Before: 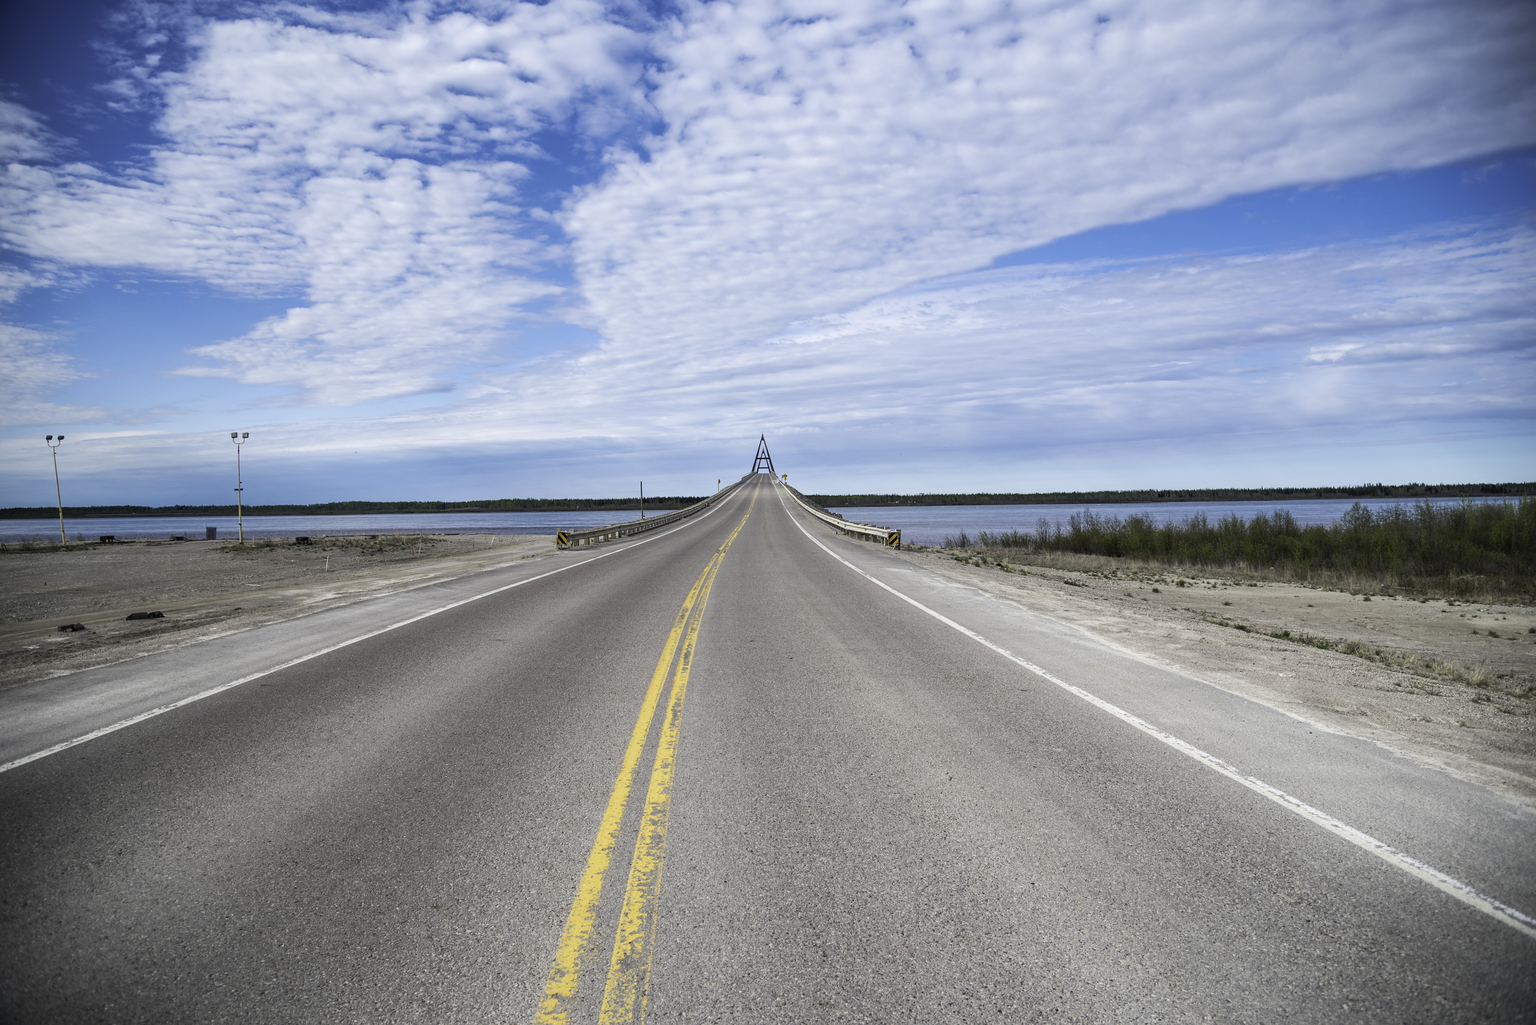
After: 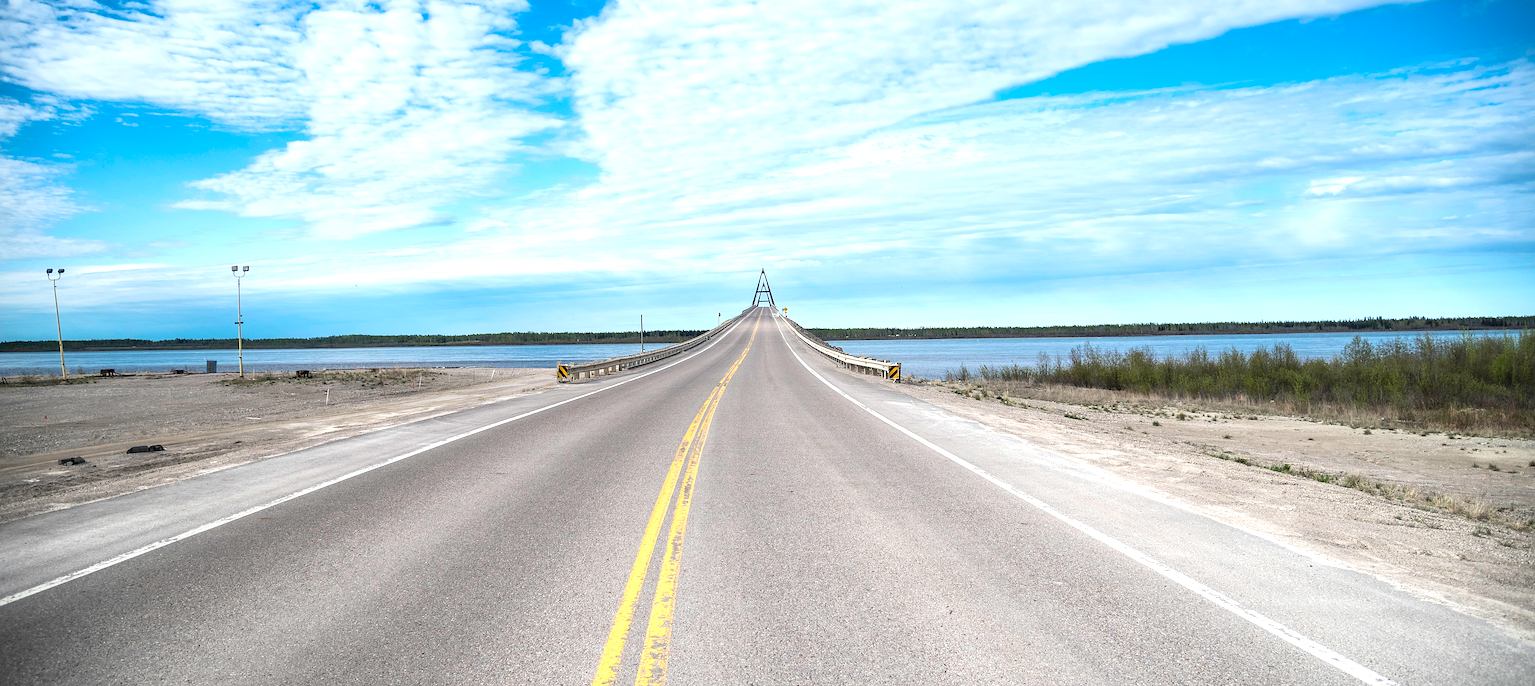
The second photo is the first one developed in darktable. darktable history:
exposure: exposure 0.632 EV, compensate exposure bias true, compensate highlight preservation false
crop: top 16.312%, bottom 16.779%
sharpen: on, module defaults
